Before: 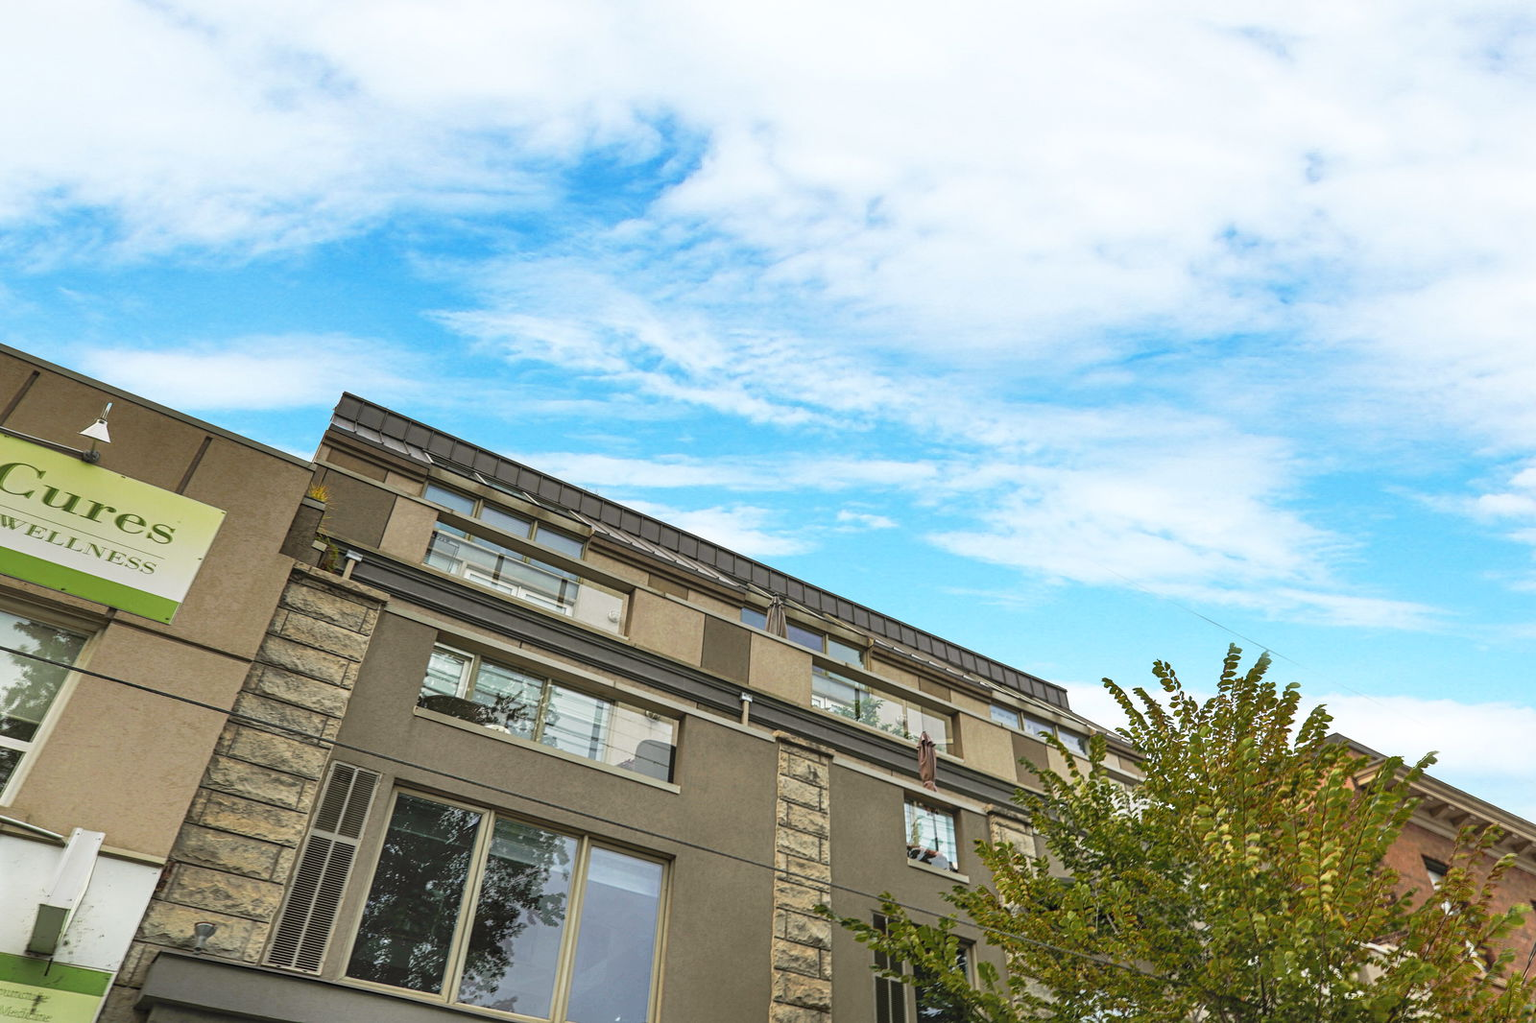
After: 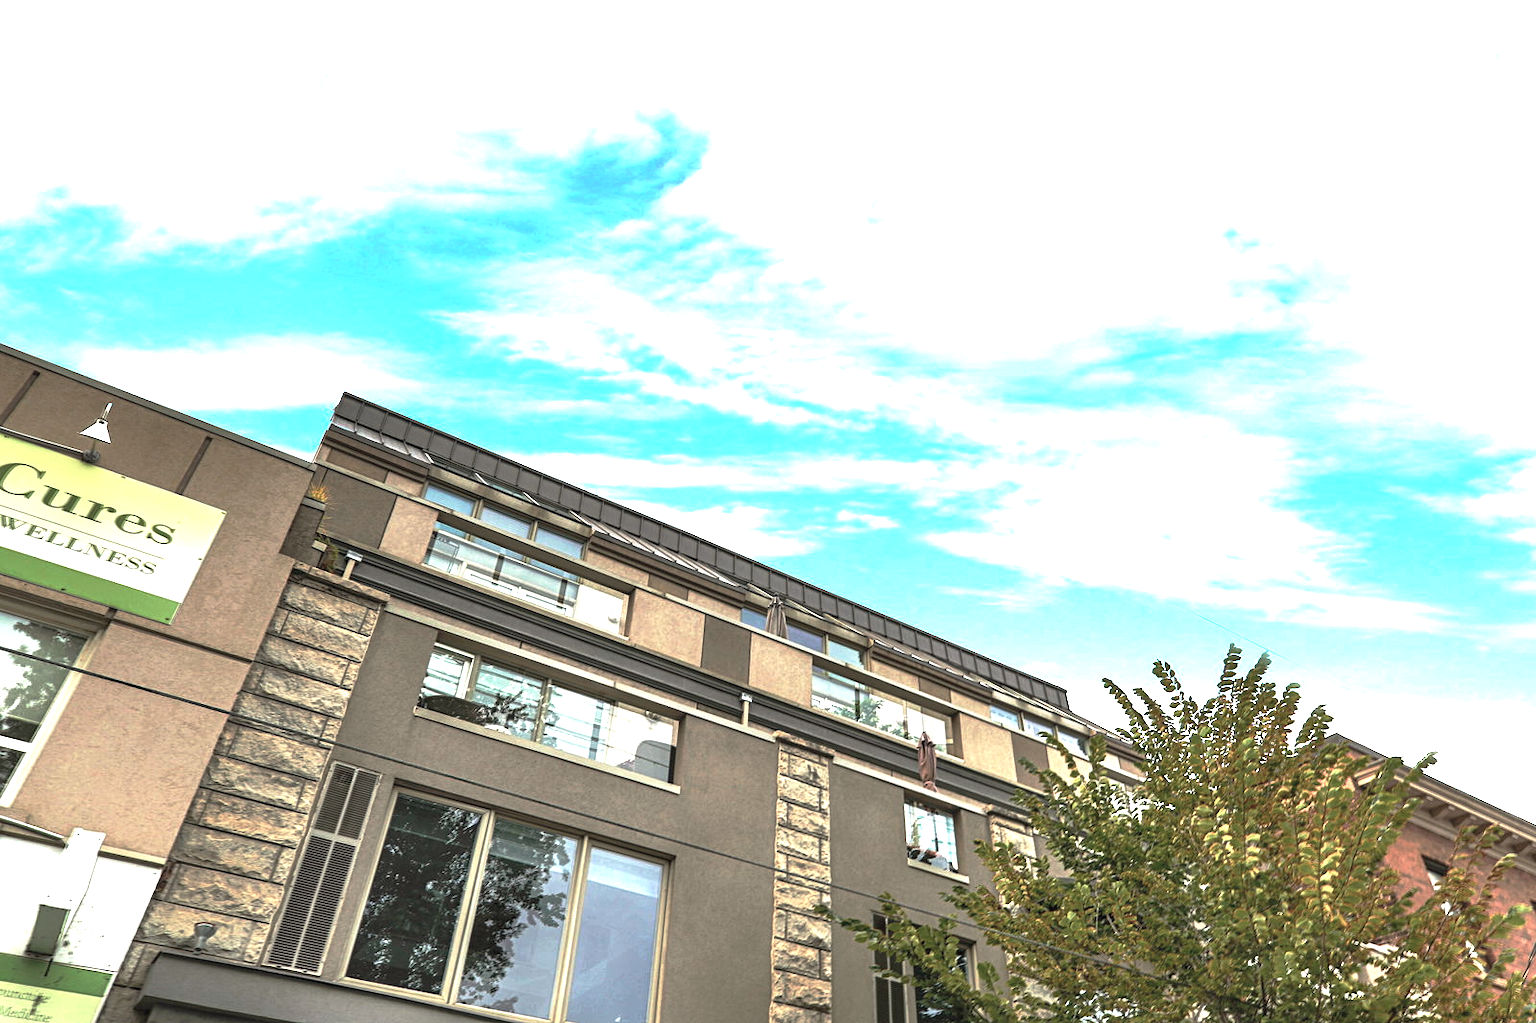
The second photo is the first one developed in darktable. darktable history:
contrast brightness saturation: contrast -0.05, saturation -0.41
exposure: black level correction 0.001, exposure 1.116 EV, compensate highlight preservation false
base curve: curves: ch0 [(0, 0) (0.595, 0.418) (1, 1)], preserve colors none
